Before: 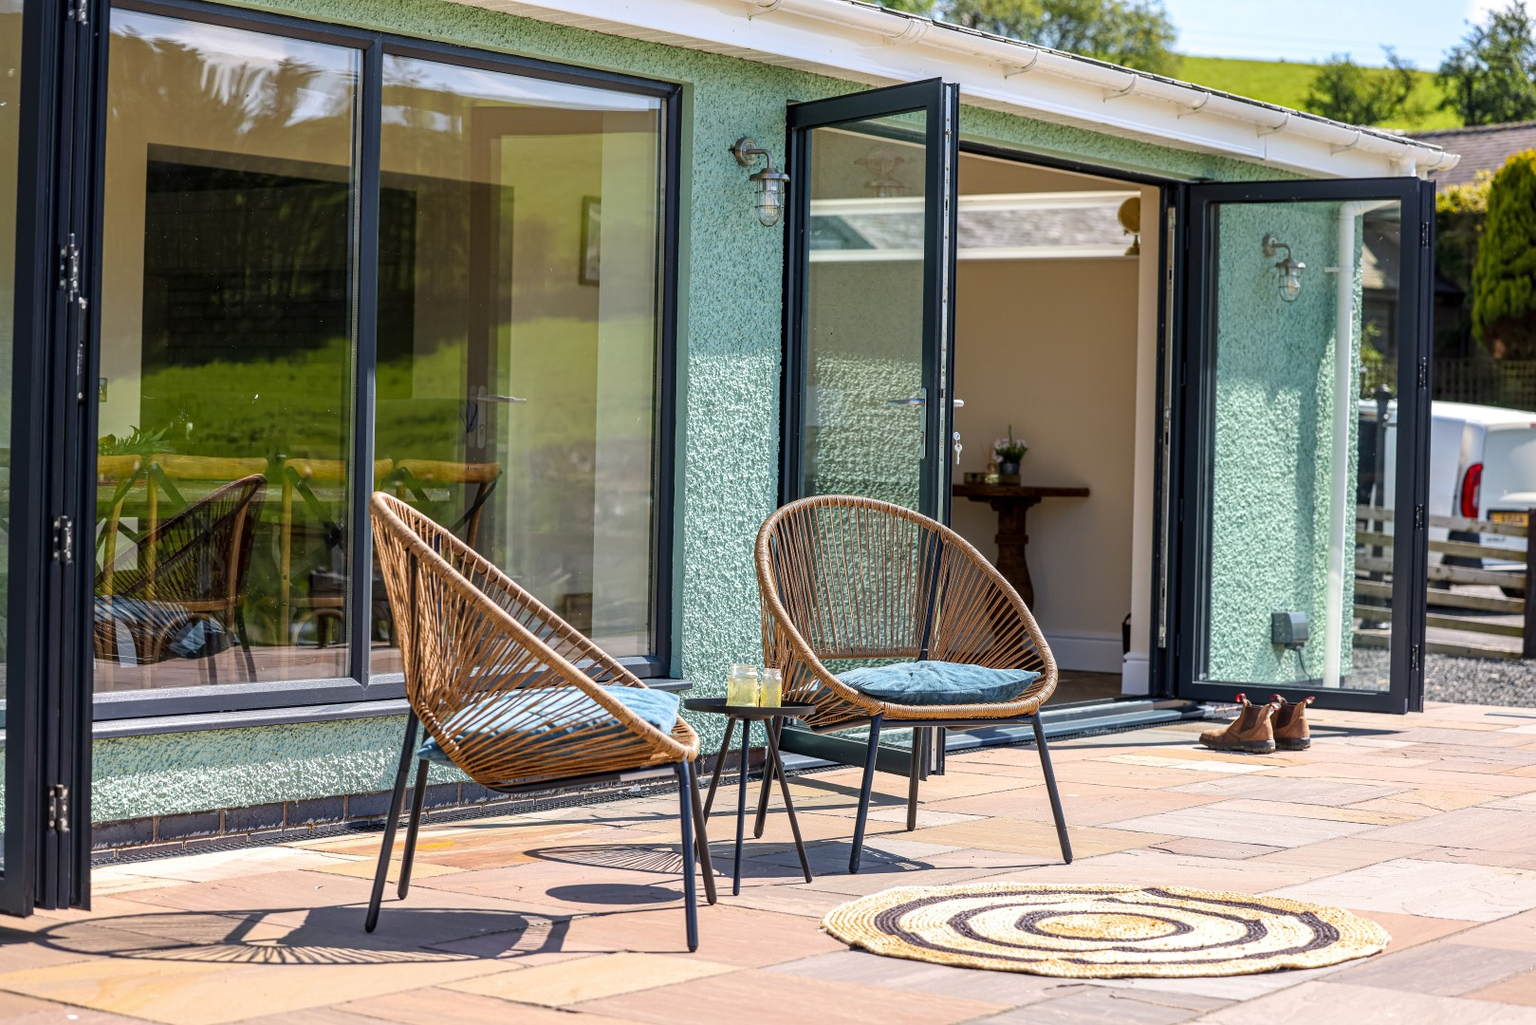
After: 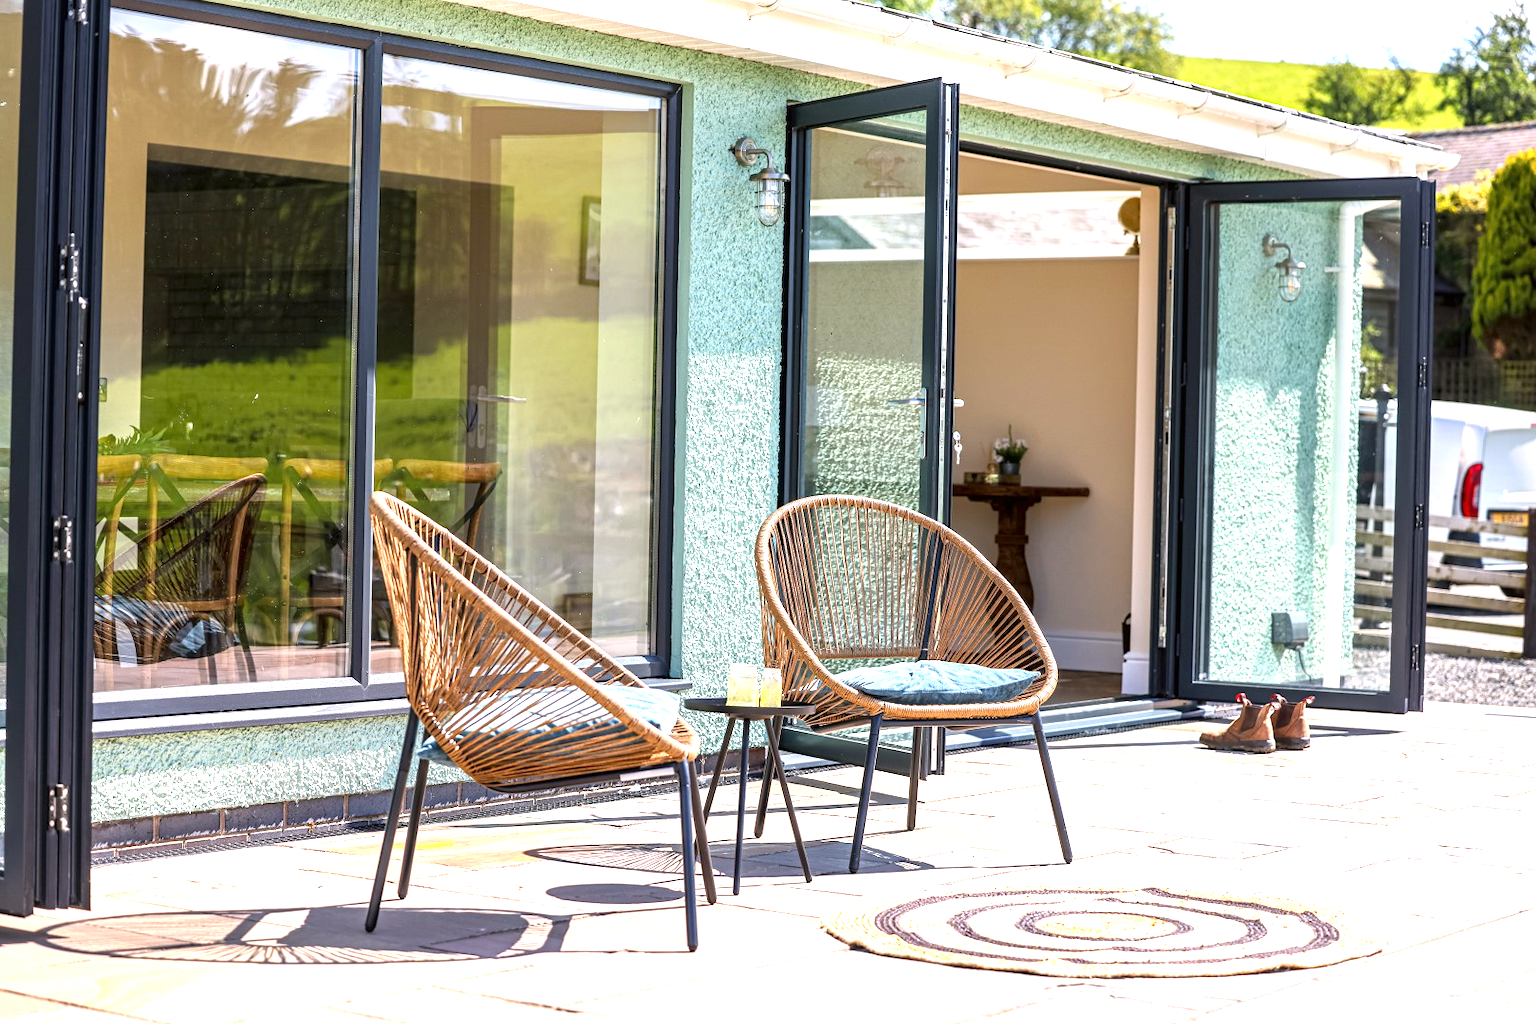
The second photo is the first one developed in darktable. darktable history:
exposure: black level correction 0, exposure 1.1 EV, compensate exposure bias true, compensate highlight preservation false
color correction: highlights a* 3.12, highlights b* -1.55, shadows a* -0.101, shadows b* 2.52, saturation 0.98
